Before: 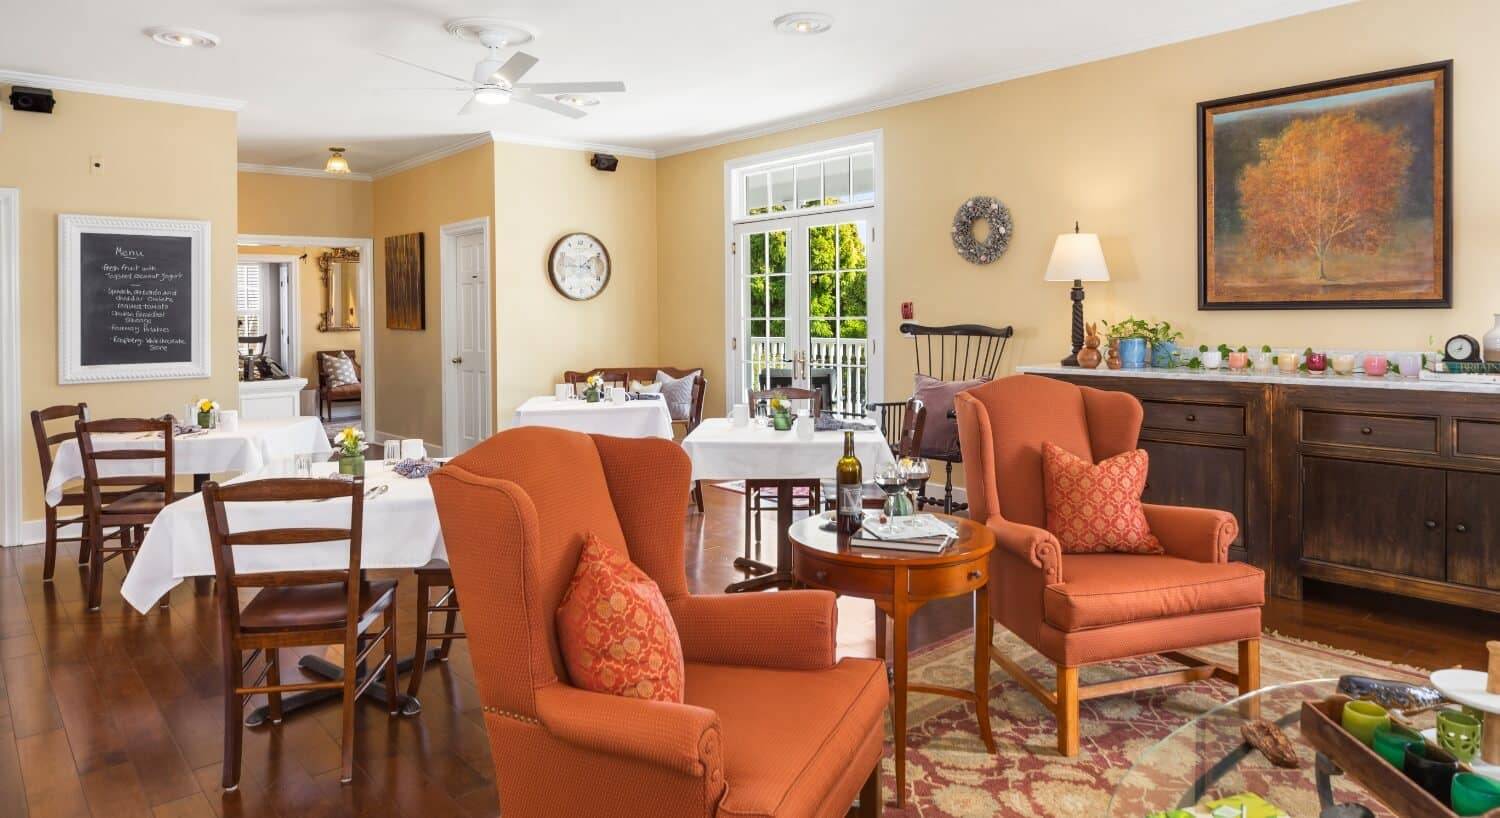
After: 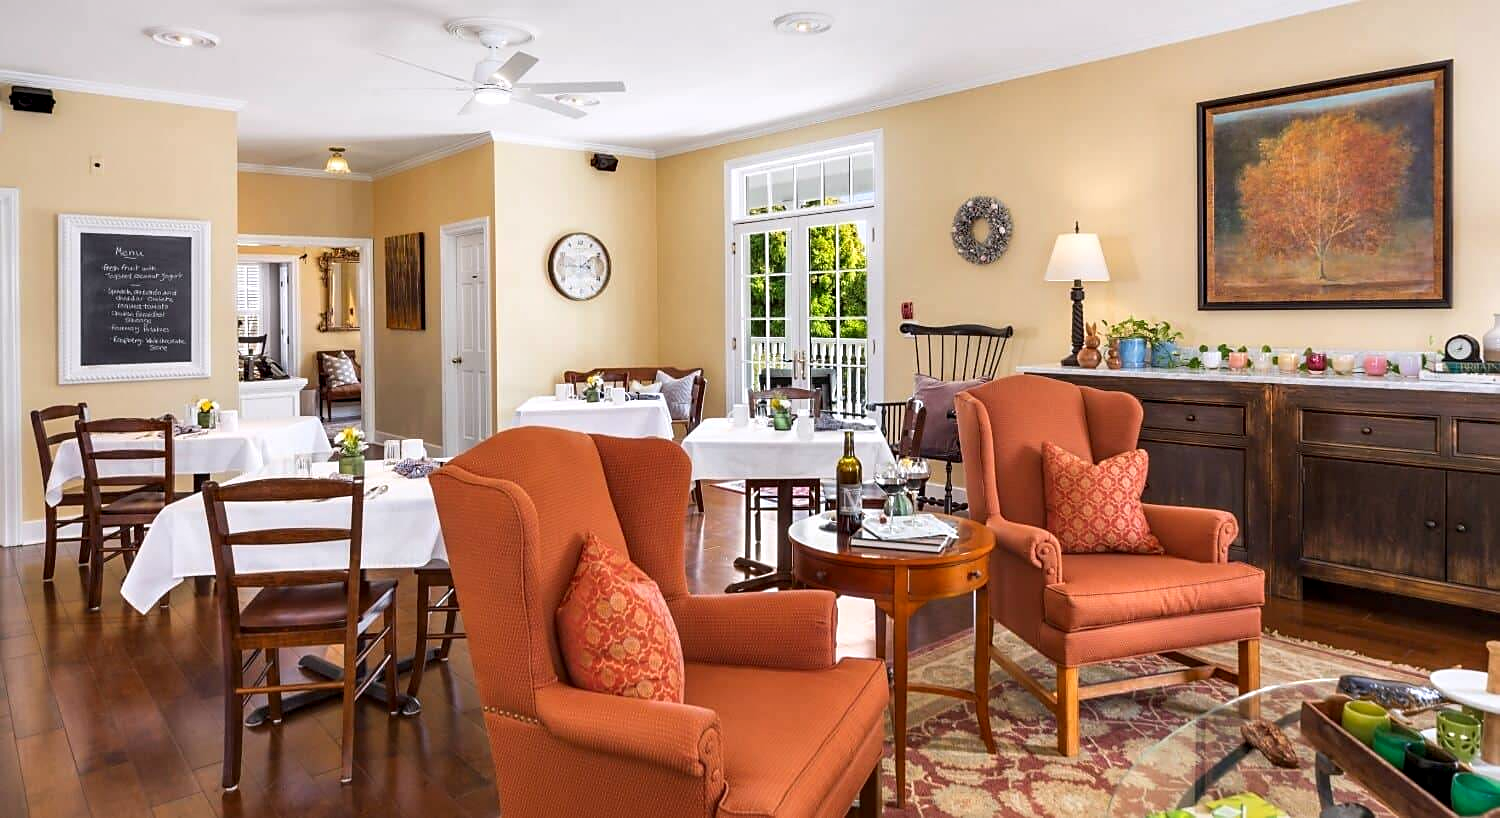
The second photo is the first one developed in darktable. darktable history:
white balance: red 1.009, blue 1.027
contrast equalizer: octaves 7, y [[0.6 ×6], [0.55 ×6], [0 ×6], [0 ×6], [0 ×6]], mix 0.35
sharpen: radius 1.864, amount 0.398, threshold 1.271
